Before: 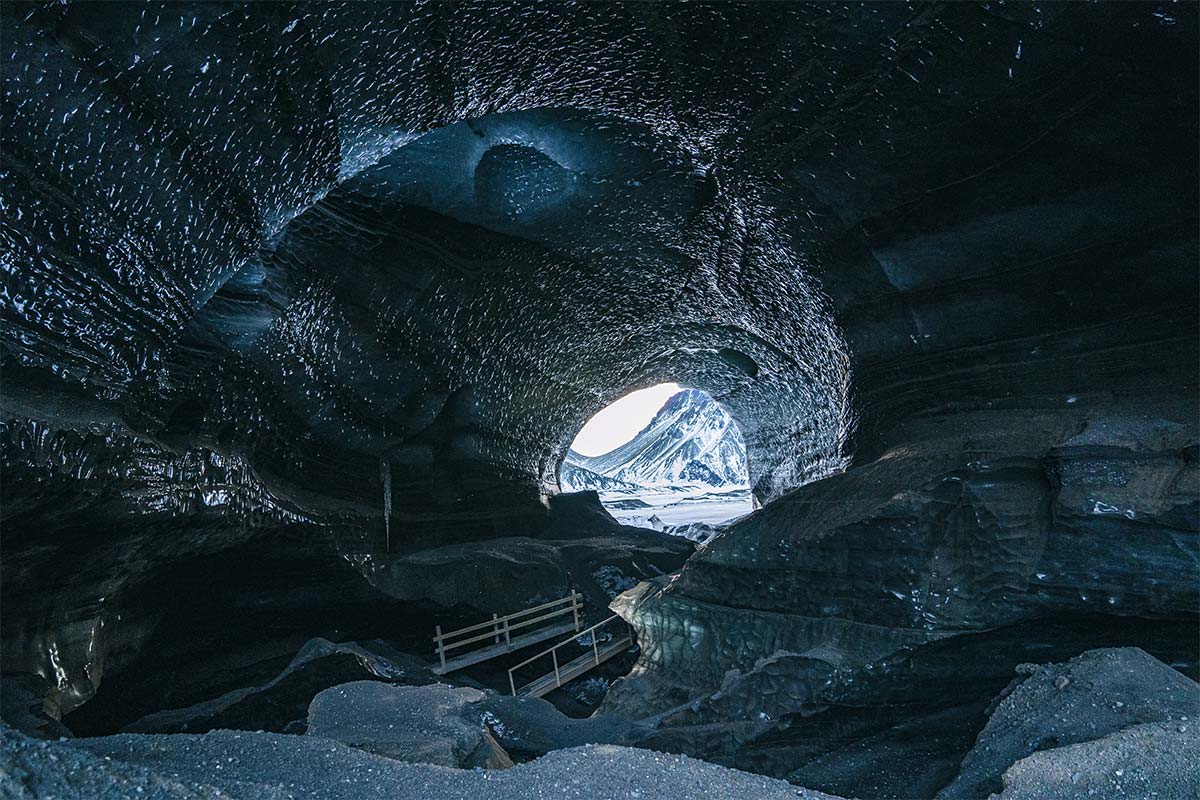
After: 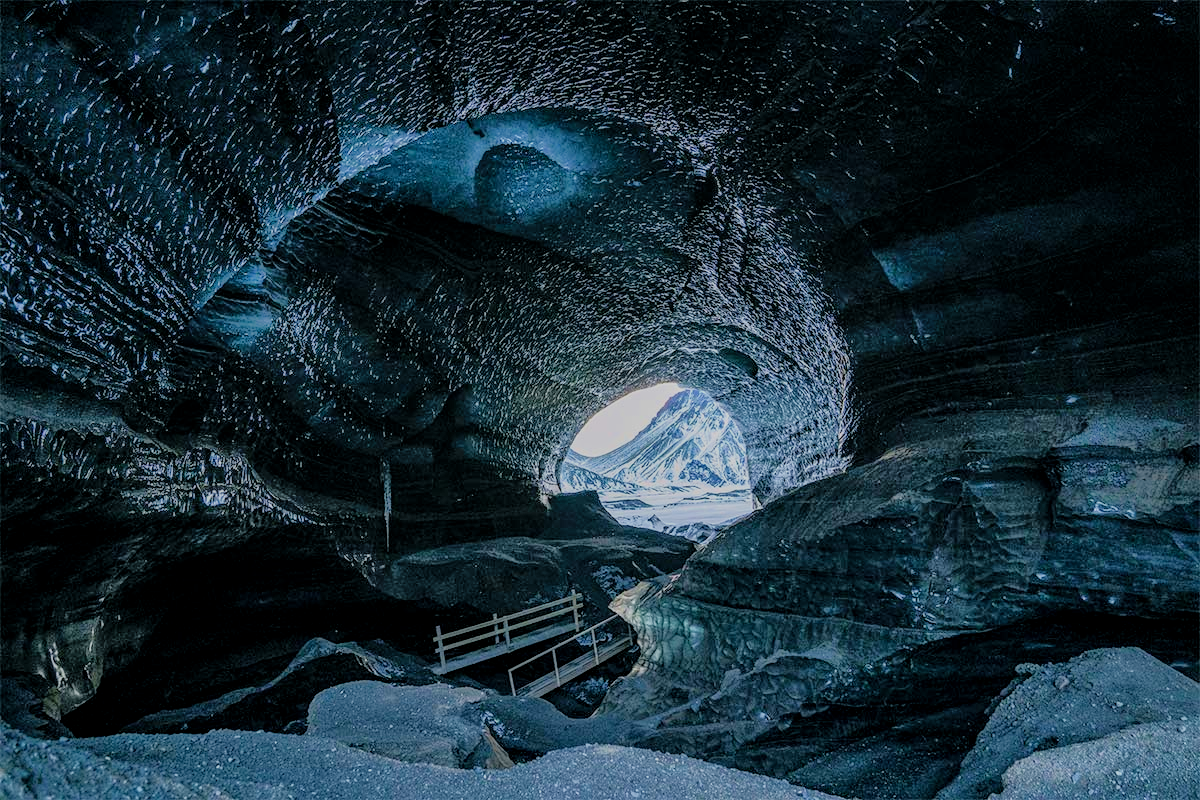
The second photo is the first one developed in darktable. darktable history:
exposure: exposure 0.127 EV, compensate highlight preservation false
filmic rgb: black relative exposure -7.38 EV, white relative exposure 5.06 EV, hardness 3.22
shadows and highlights: on, module defaults
velvia: on, module defaults
local contrast: on, module defaults
